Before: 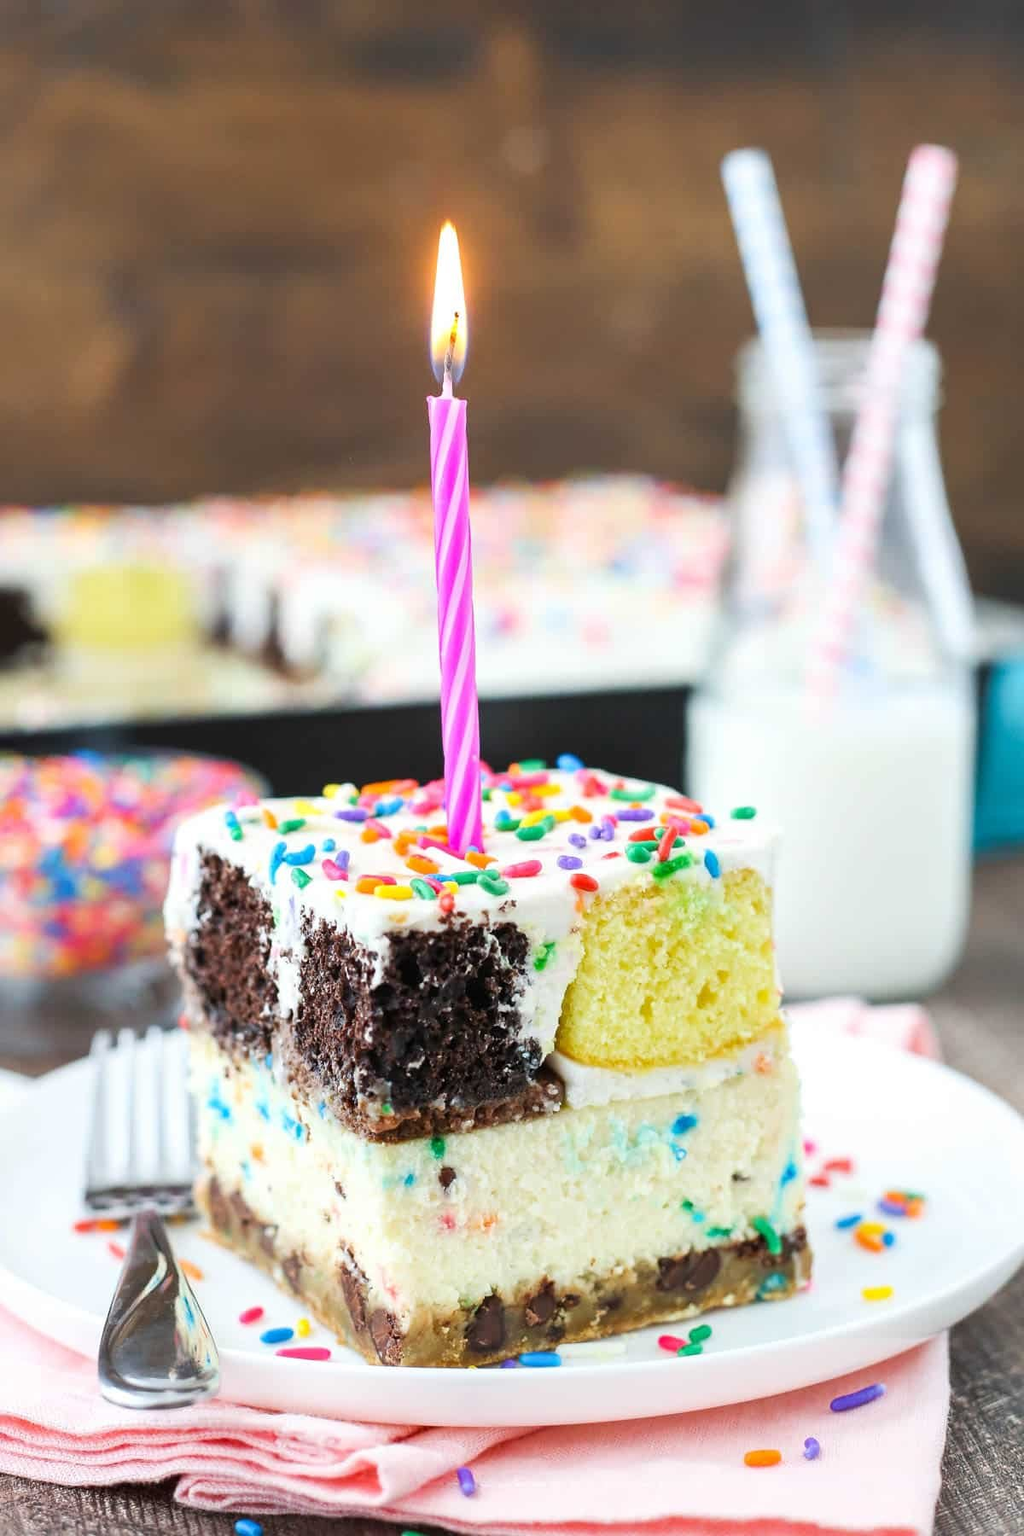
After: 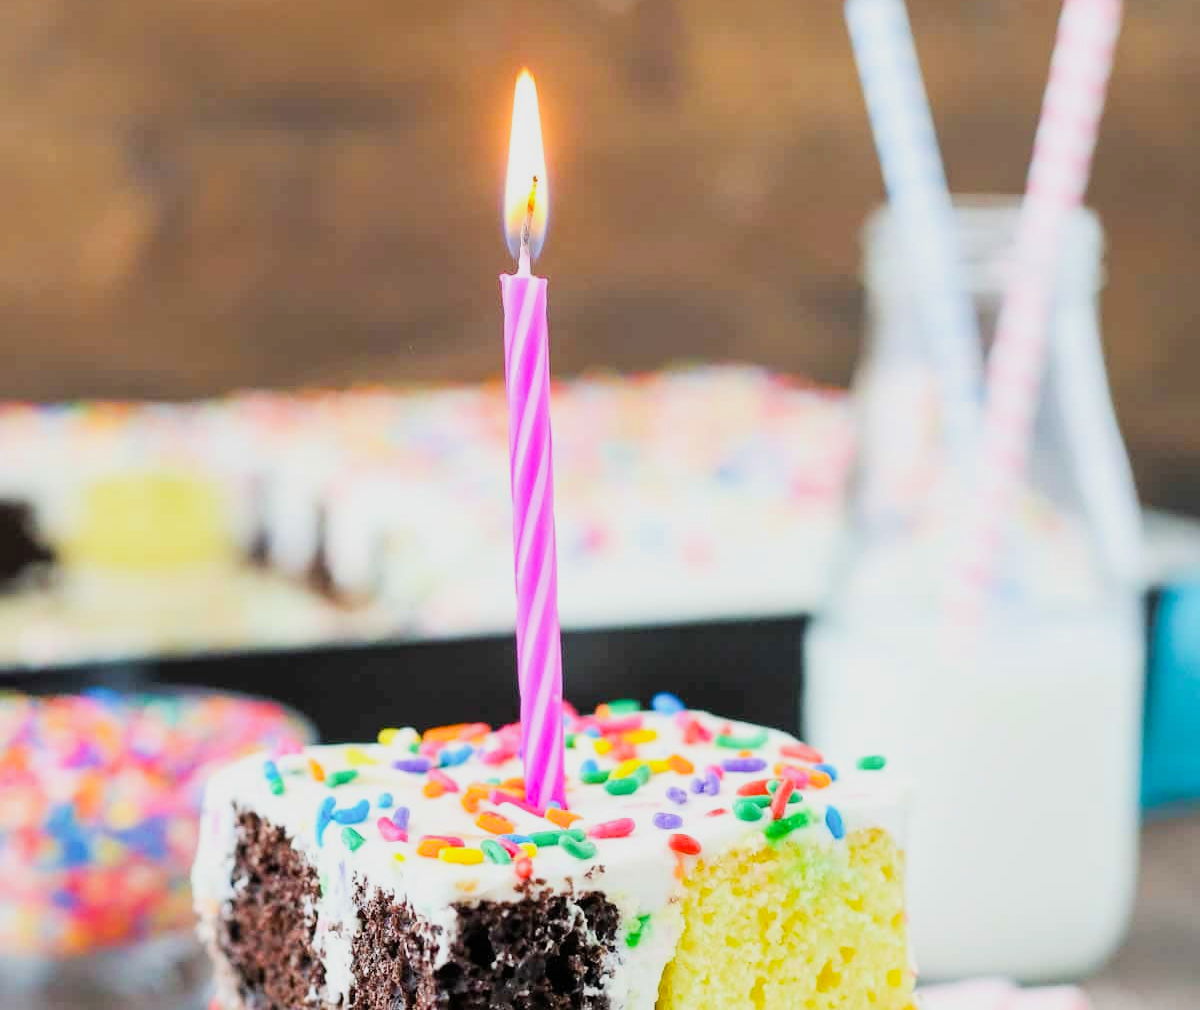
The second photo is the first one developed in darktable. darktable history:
filmic rgb: black relative exposure -7.65 EV, white relative exposure 4.56 EV, hardness 3.61
exposure: black level correction 0, exposure 0.7 EV, compensate exposure bias true, compensate highlight preservation false
color balance: output saturation 110%
crop and rotate: top 10.605%, bottom 33.274%
